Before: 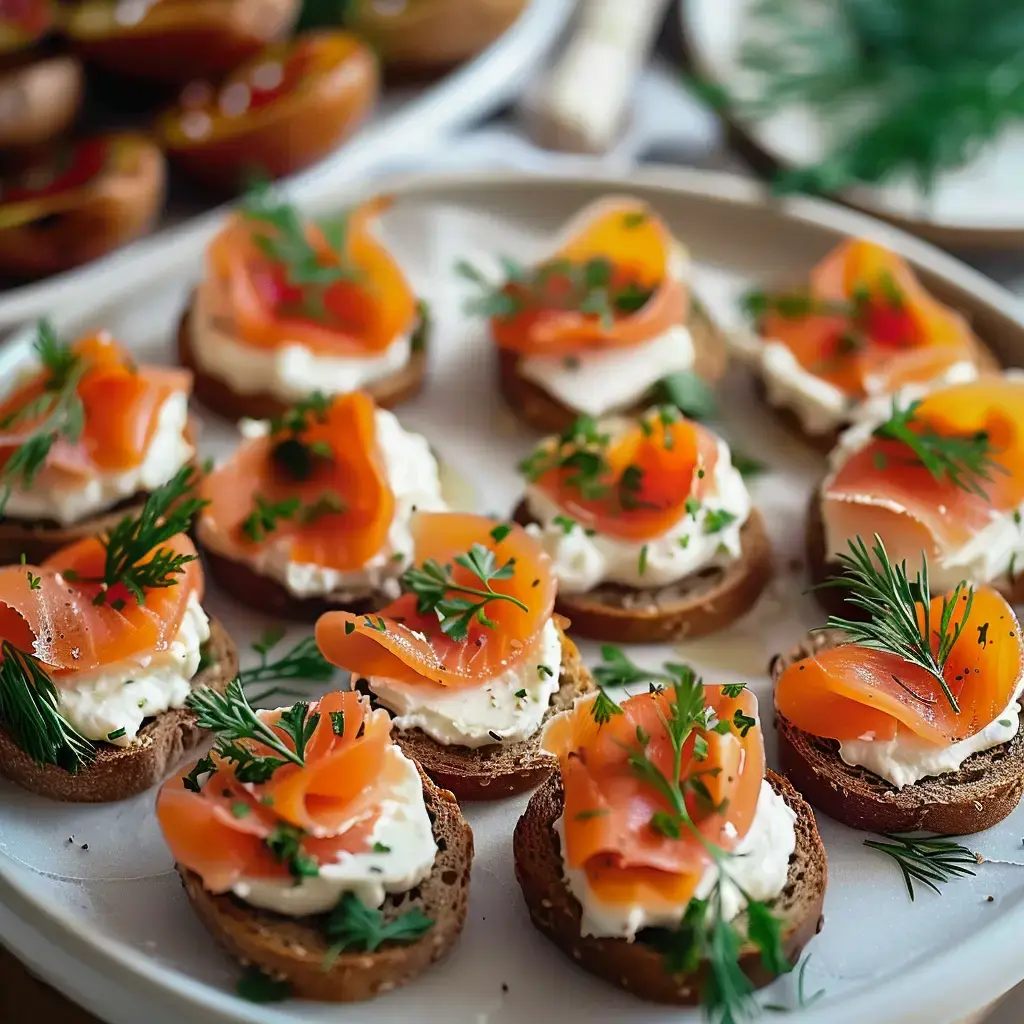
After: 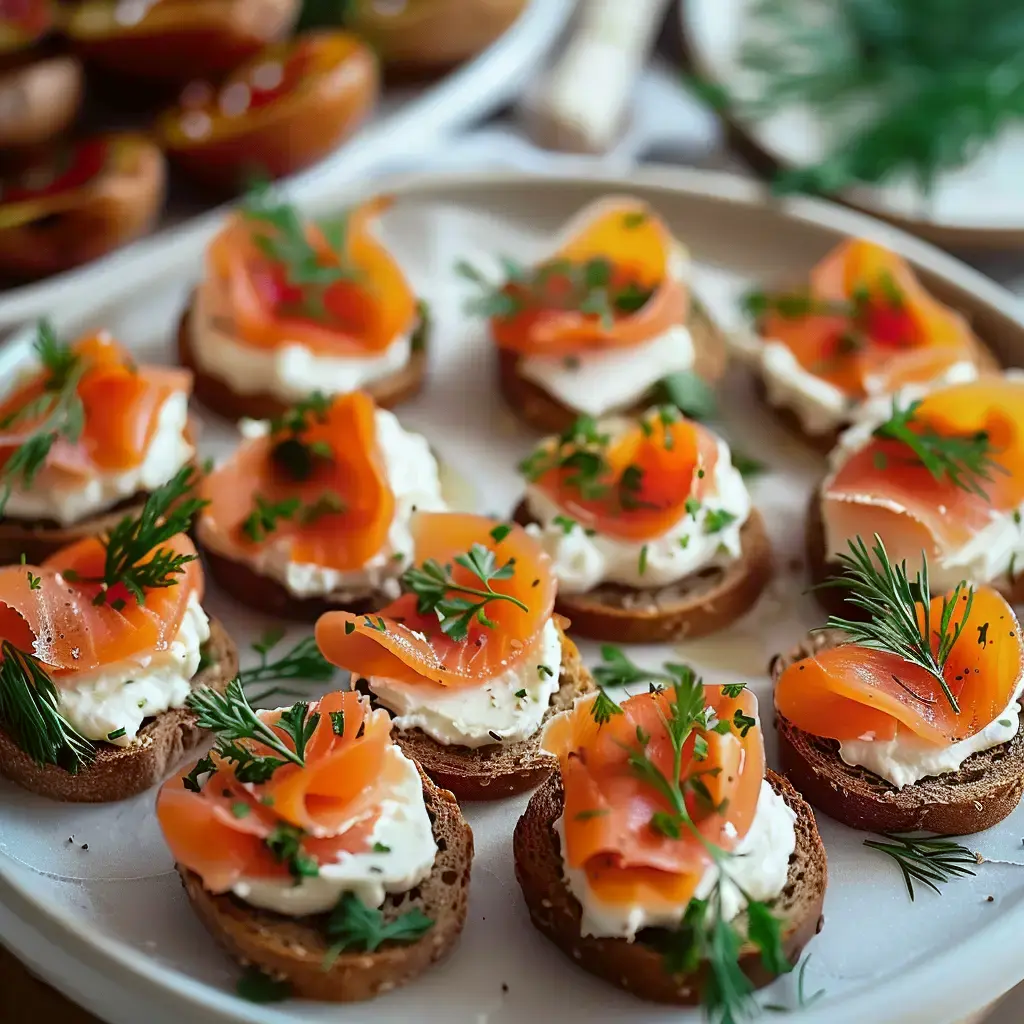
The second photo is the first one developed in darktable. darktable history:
color correction: highlights a* -2.82, highlights b* -2.75, shadows a* 2.55, shadows b* 2.84
